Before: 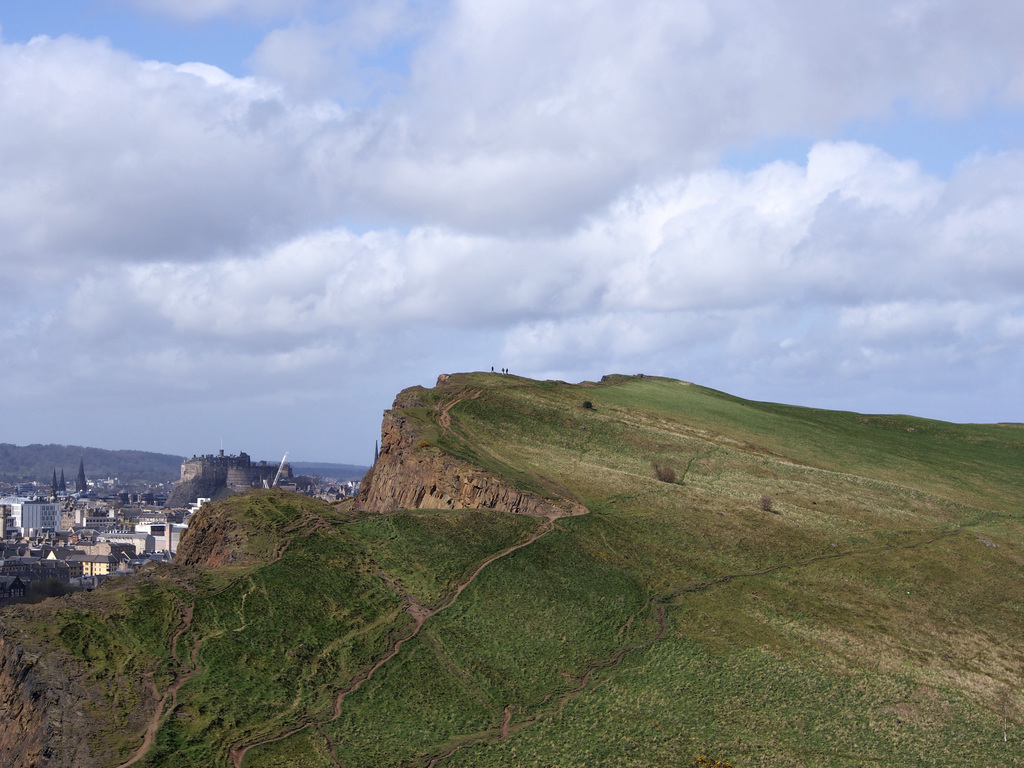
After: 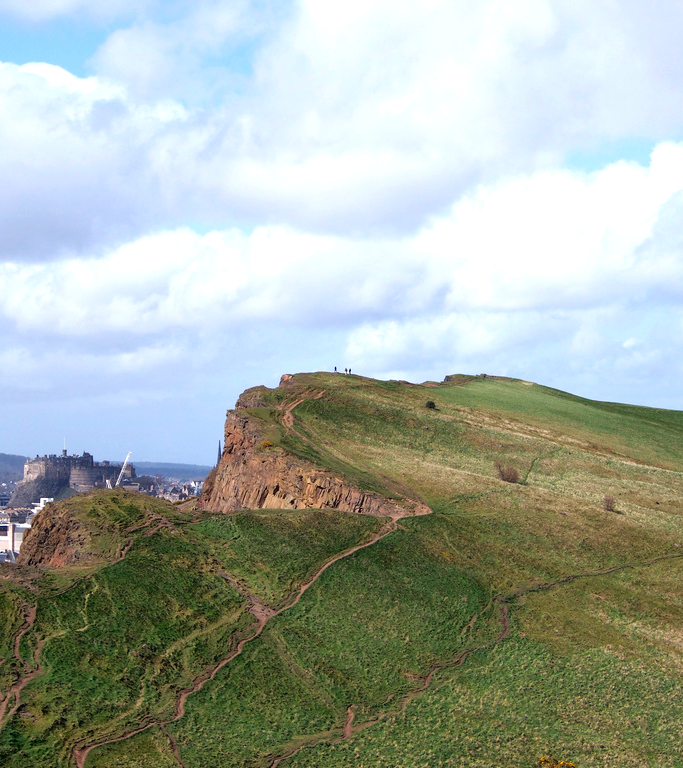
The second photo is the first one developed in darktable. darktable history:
crop and rotate: left 15.342%, right 17.865%
exposure: black level correction 0, exposure 0.89 EV, compensate exposure bias true, compensate highlight preservation false
